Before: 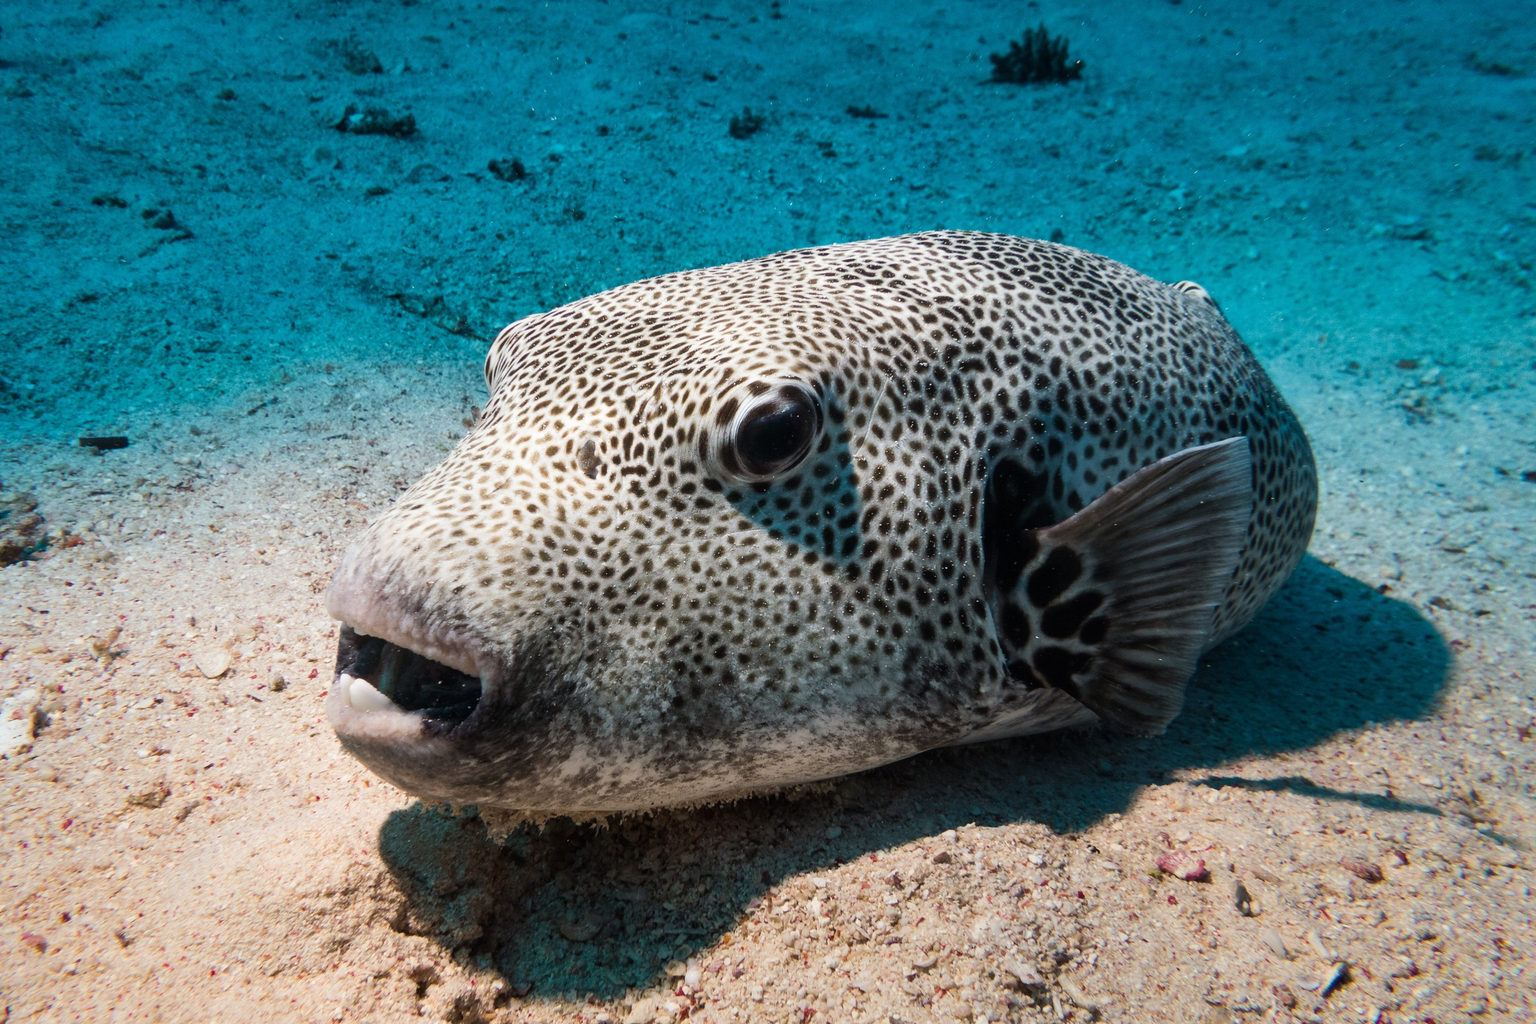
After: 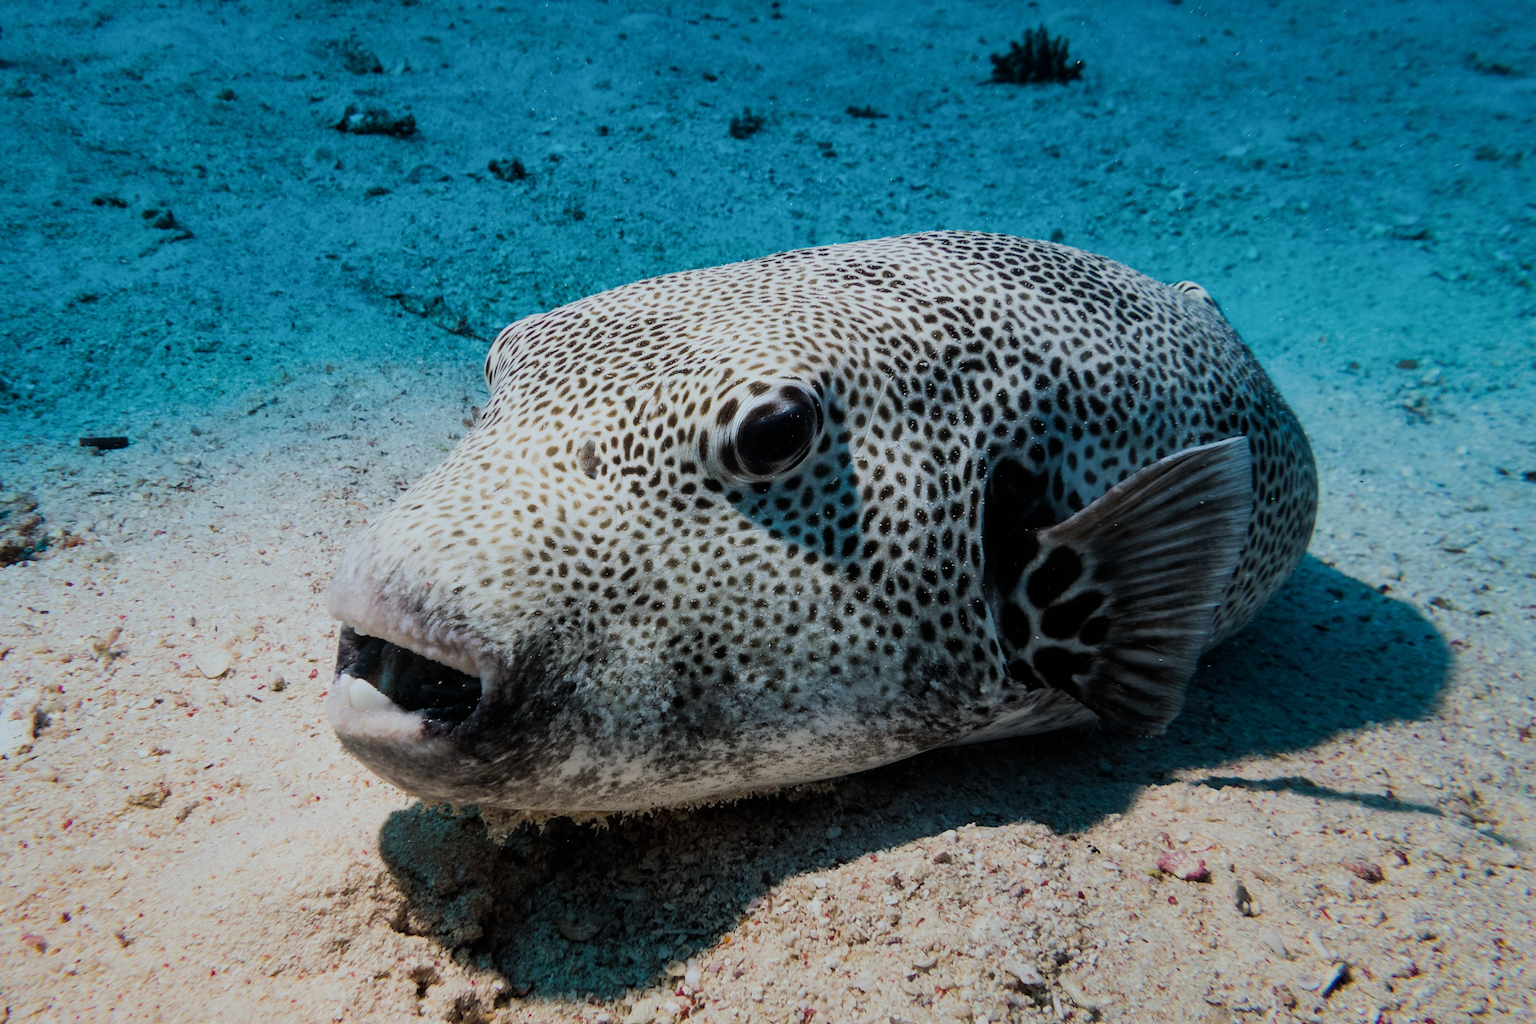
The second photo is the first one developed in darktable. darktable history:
white balance: red 0.925, blue 1.046
filmic rgb: black relative exposure -16 EV, white relative exposure 6.92 EV, hardness 4.7
